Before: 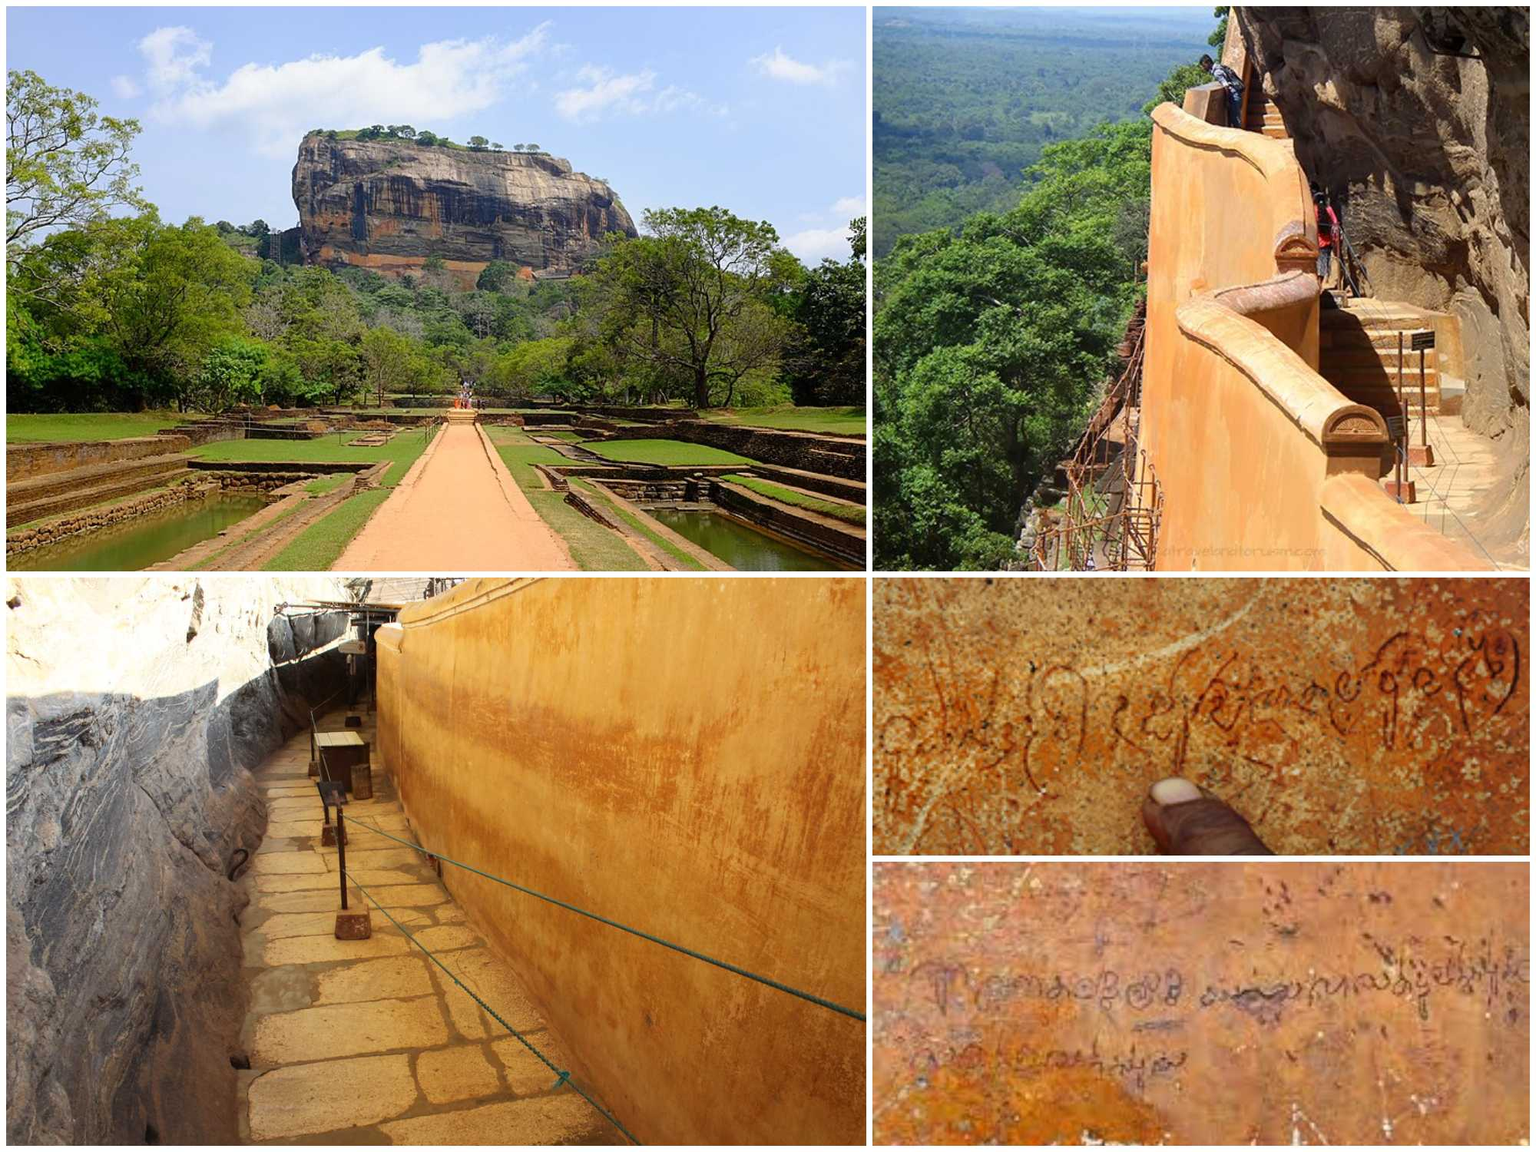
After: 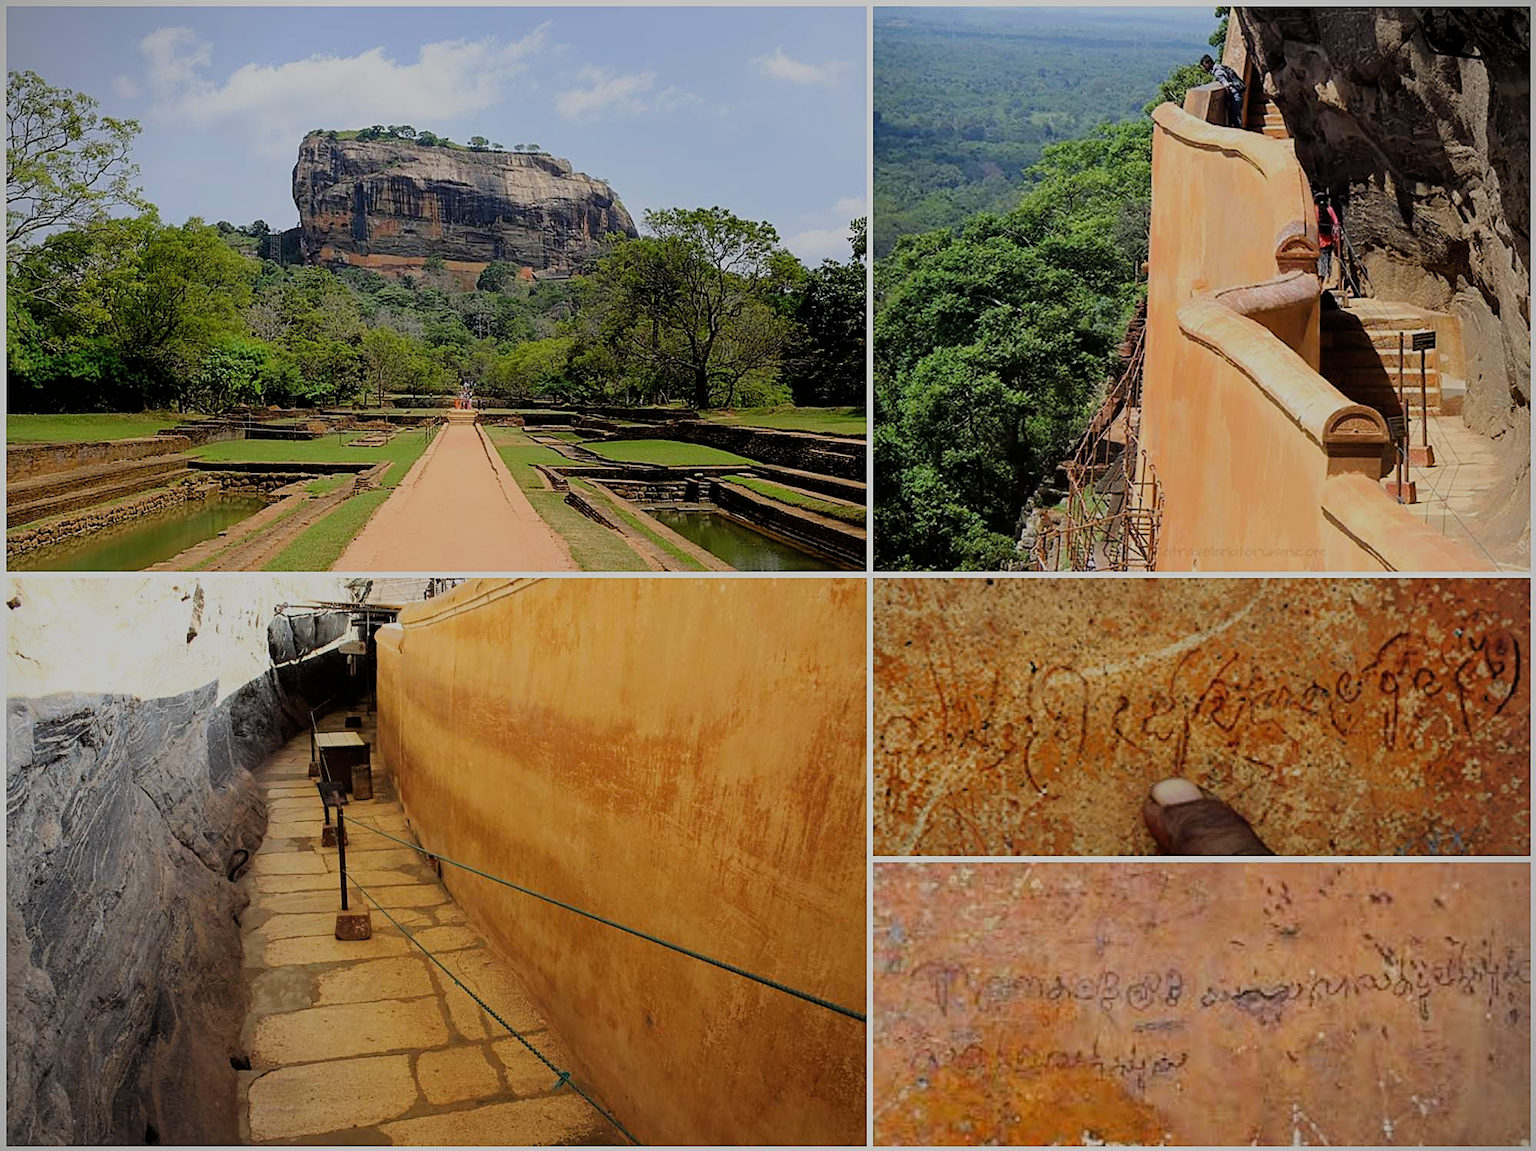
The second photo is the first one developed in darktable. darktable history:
sharpen: on, module defaults
vignetting: fall-off start 92.6%, brightness -0.52, saturation -0.51, center (-0.012, 0)
filmic rgb: black relative exposure -6.68 EV, white relative exposure 4.56 EV, hardness 3.25
shadows and highlights: shadows 25, highlights -25
exposure: exposure -0.36 EV, compensate highlight preservation false
